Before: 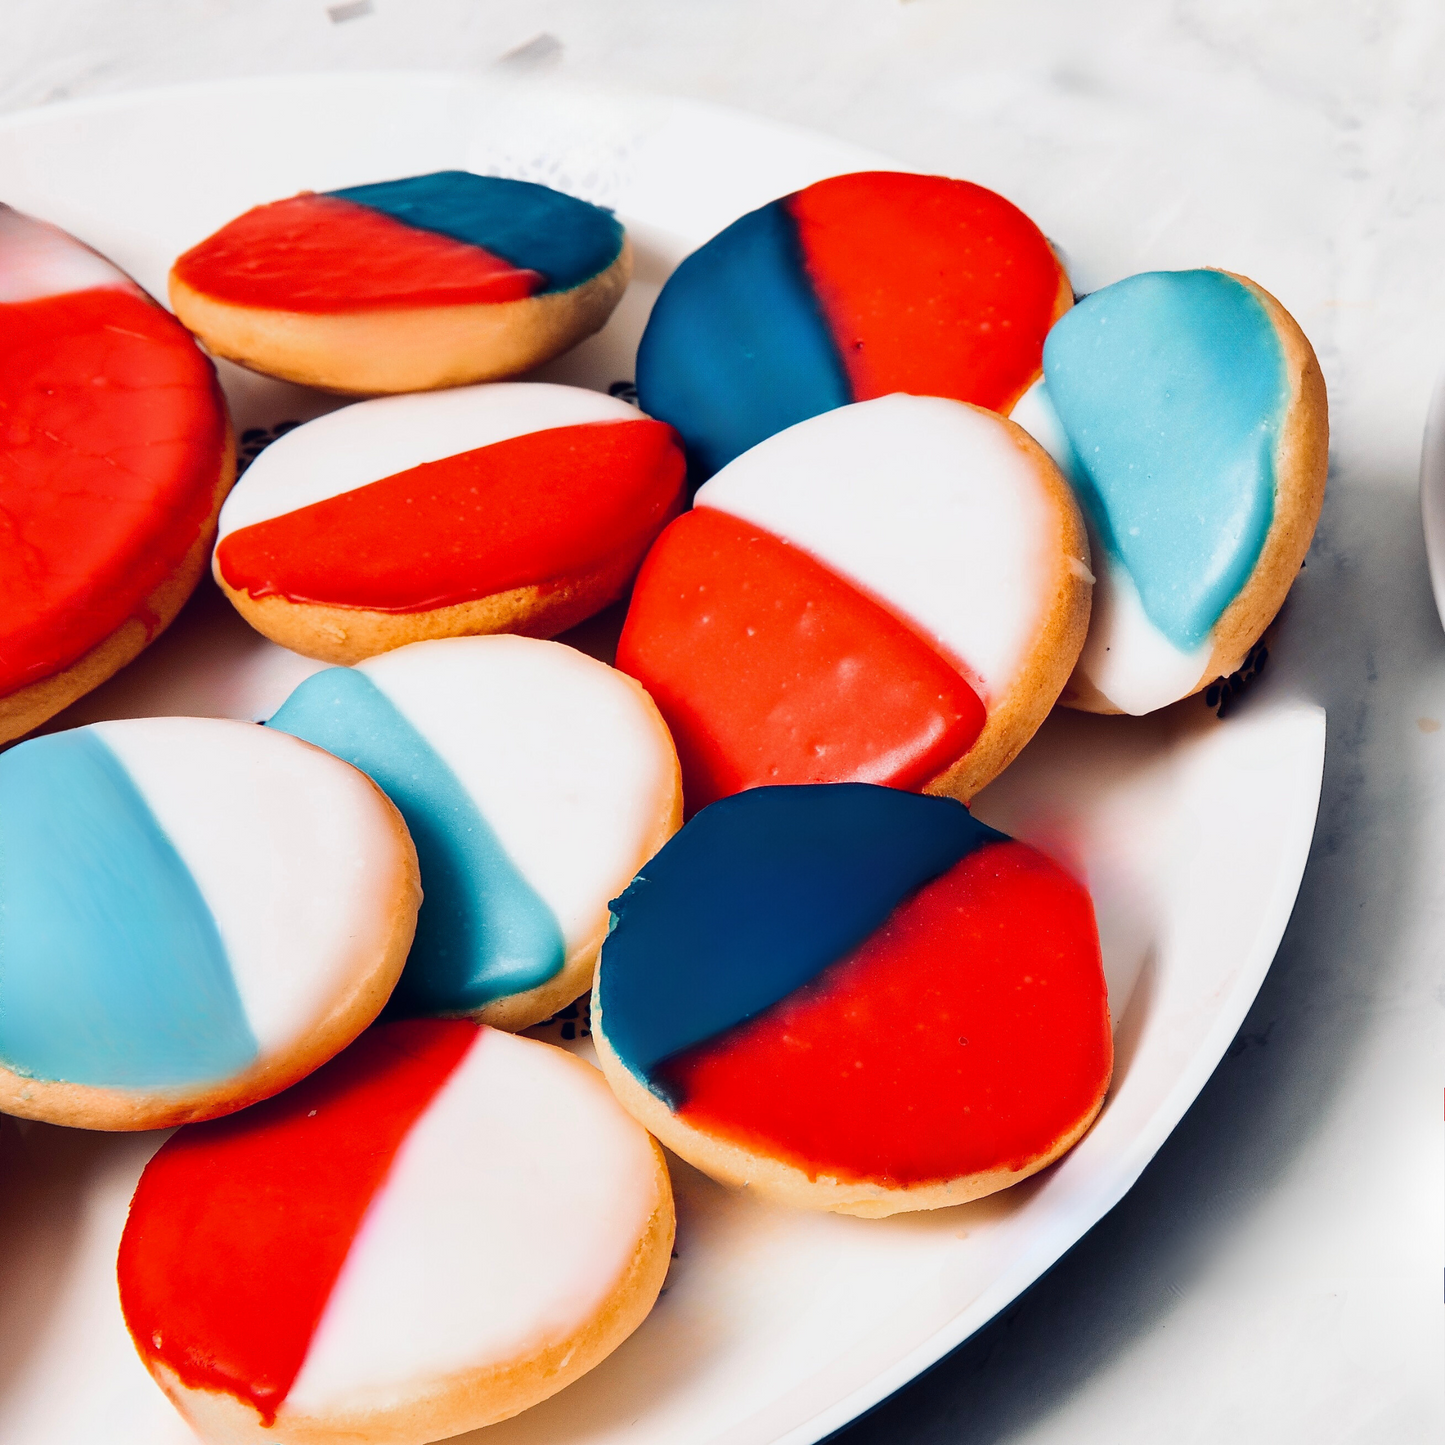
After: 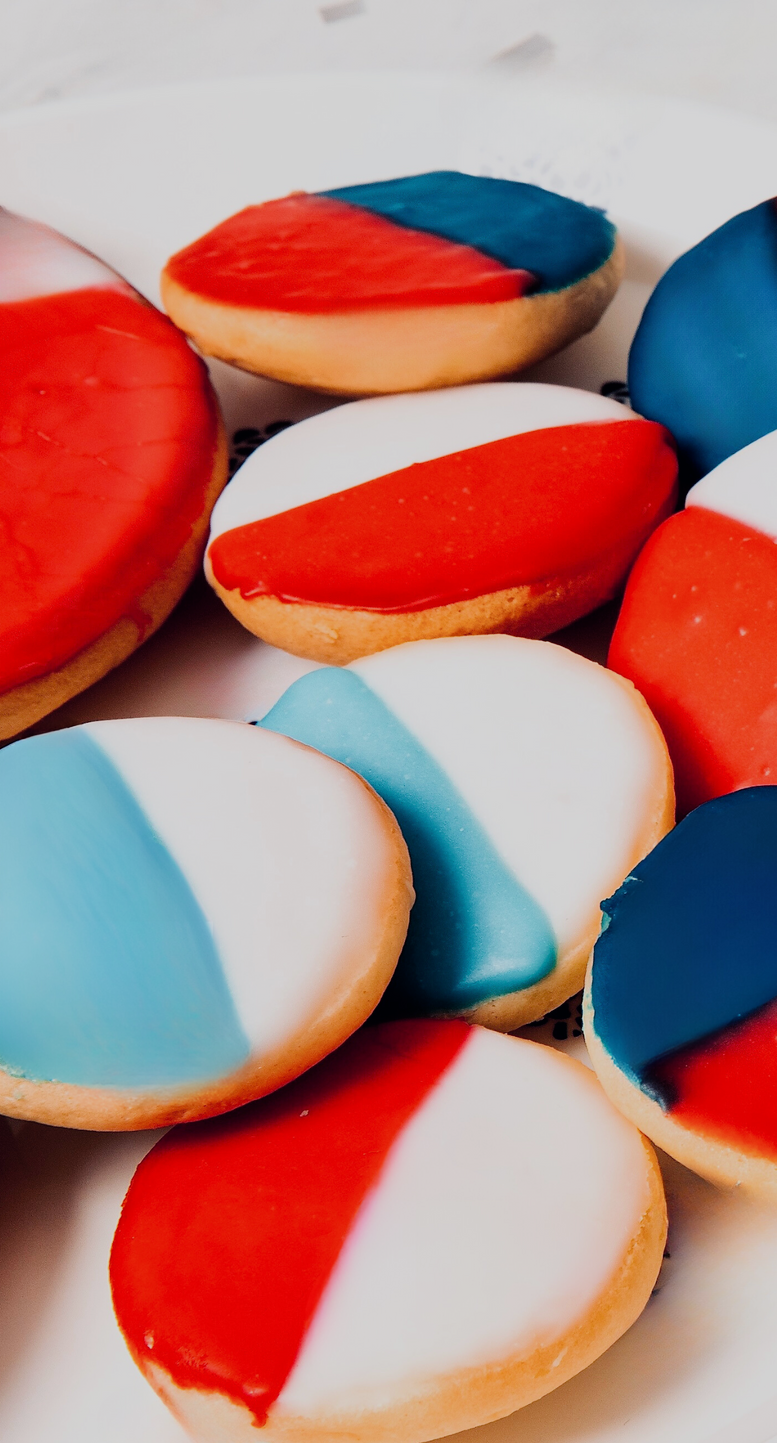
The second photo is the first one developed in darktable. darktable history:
filmic rgb: hardness 4.17
crop: left 0.587%, right 45.588%, bottom 0.086%
